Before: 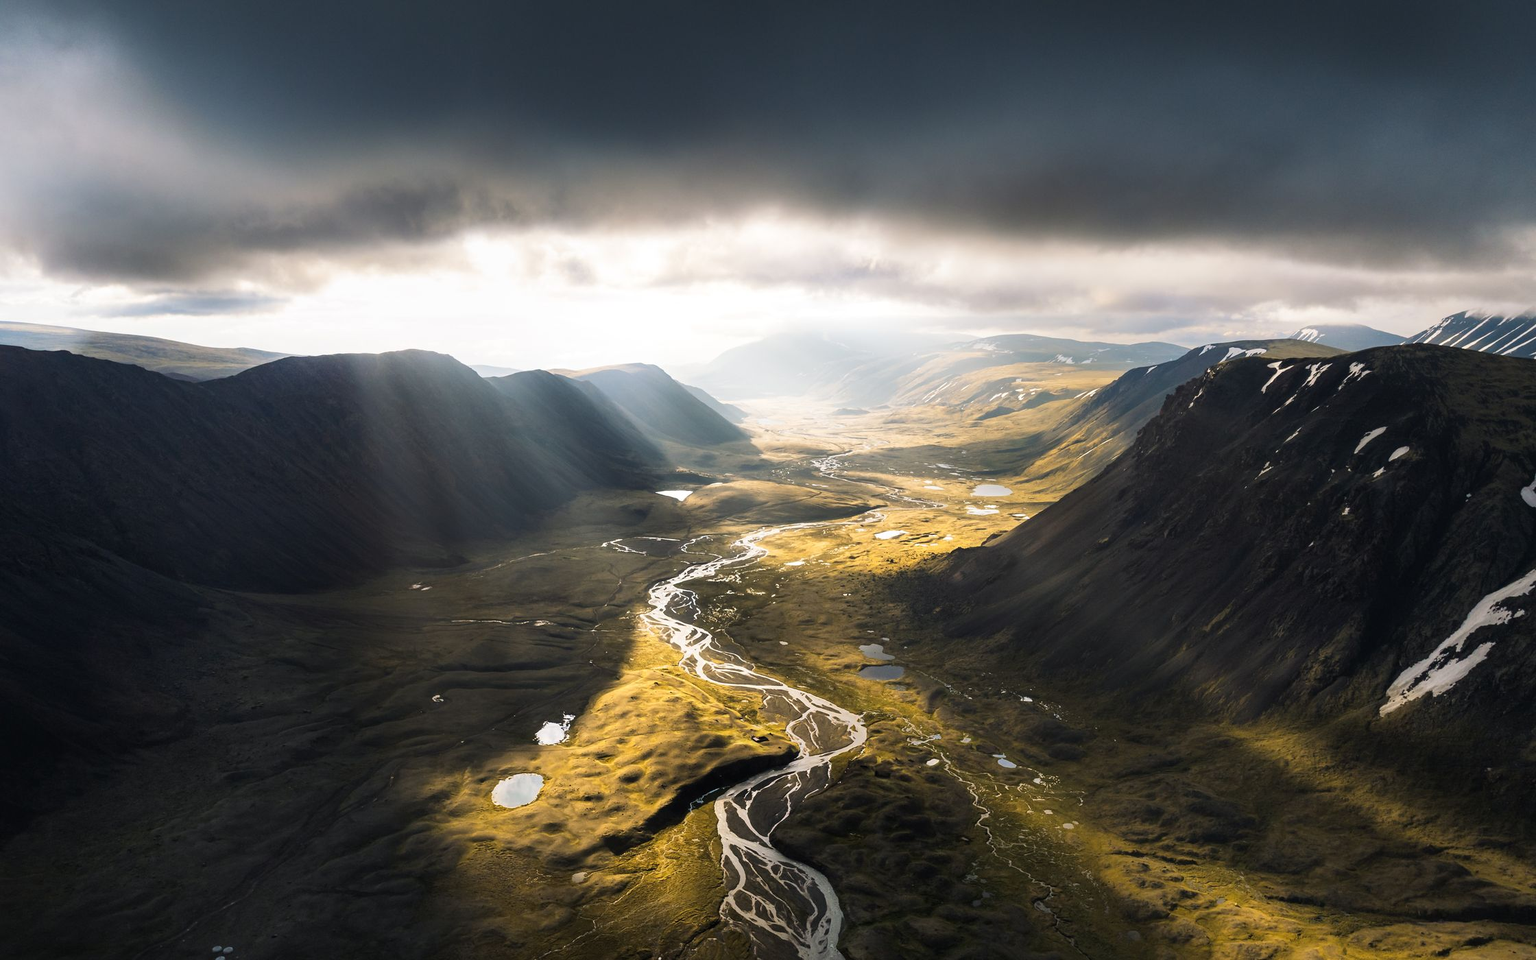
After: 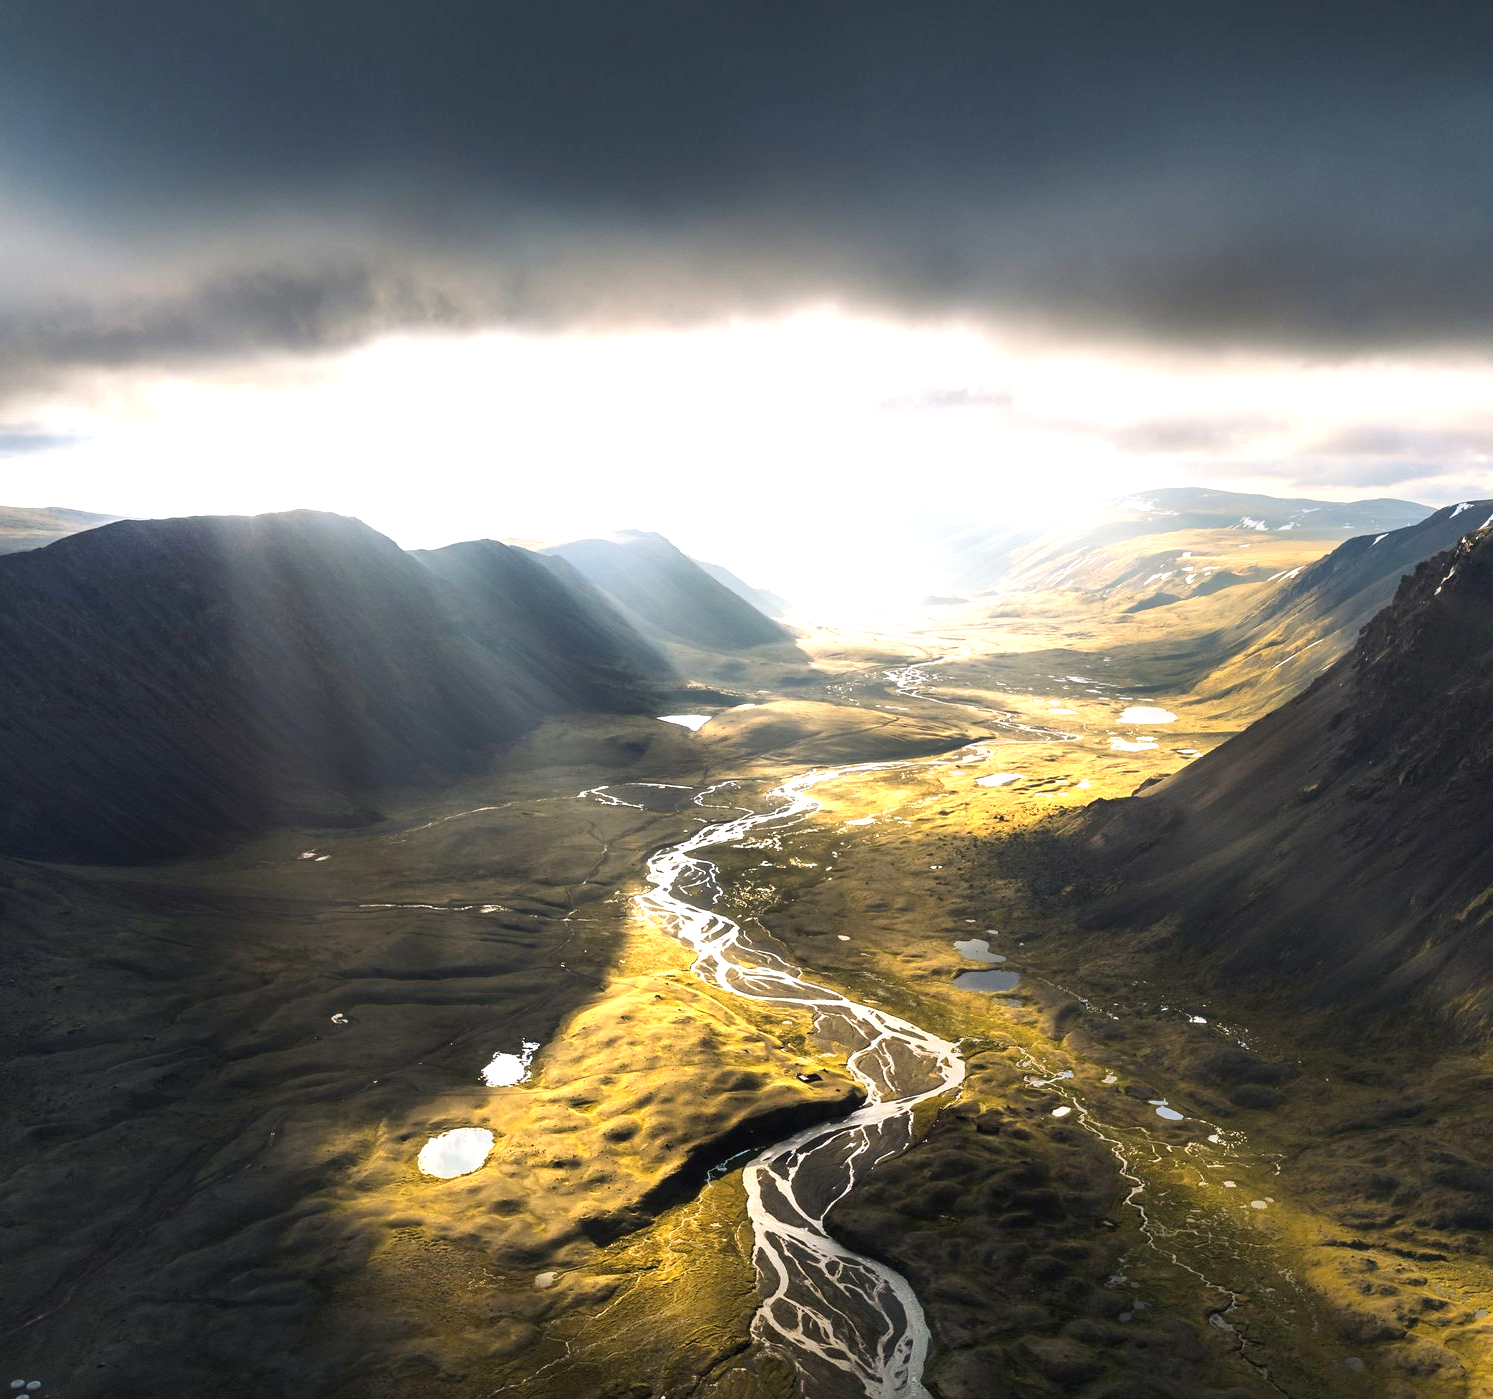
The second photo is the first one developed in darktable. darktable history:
exposure: exposure 0.61 EV, compensate exposure bias true, compensate highlight preservation false
crop and rotate: left 13.355%, right 19.99%
